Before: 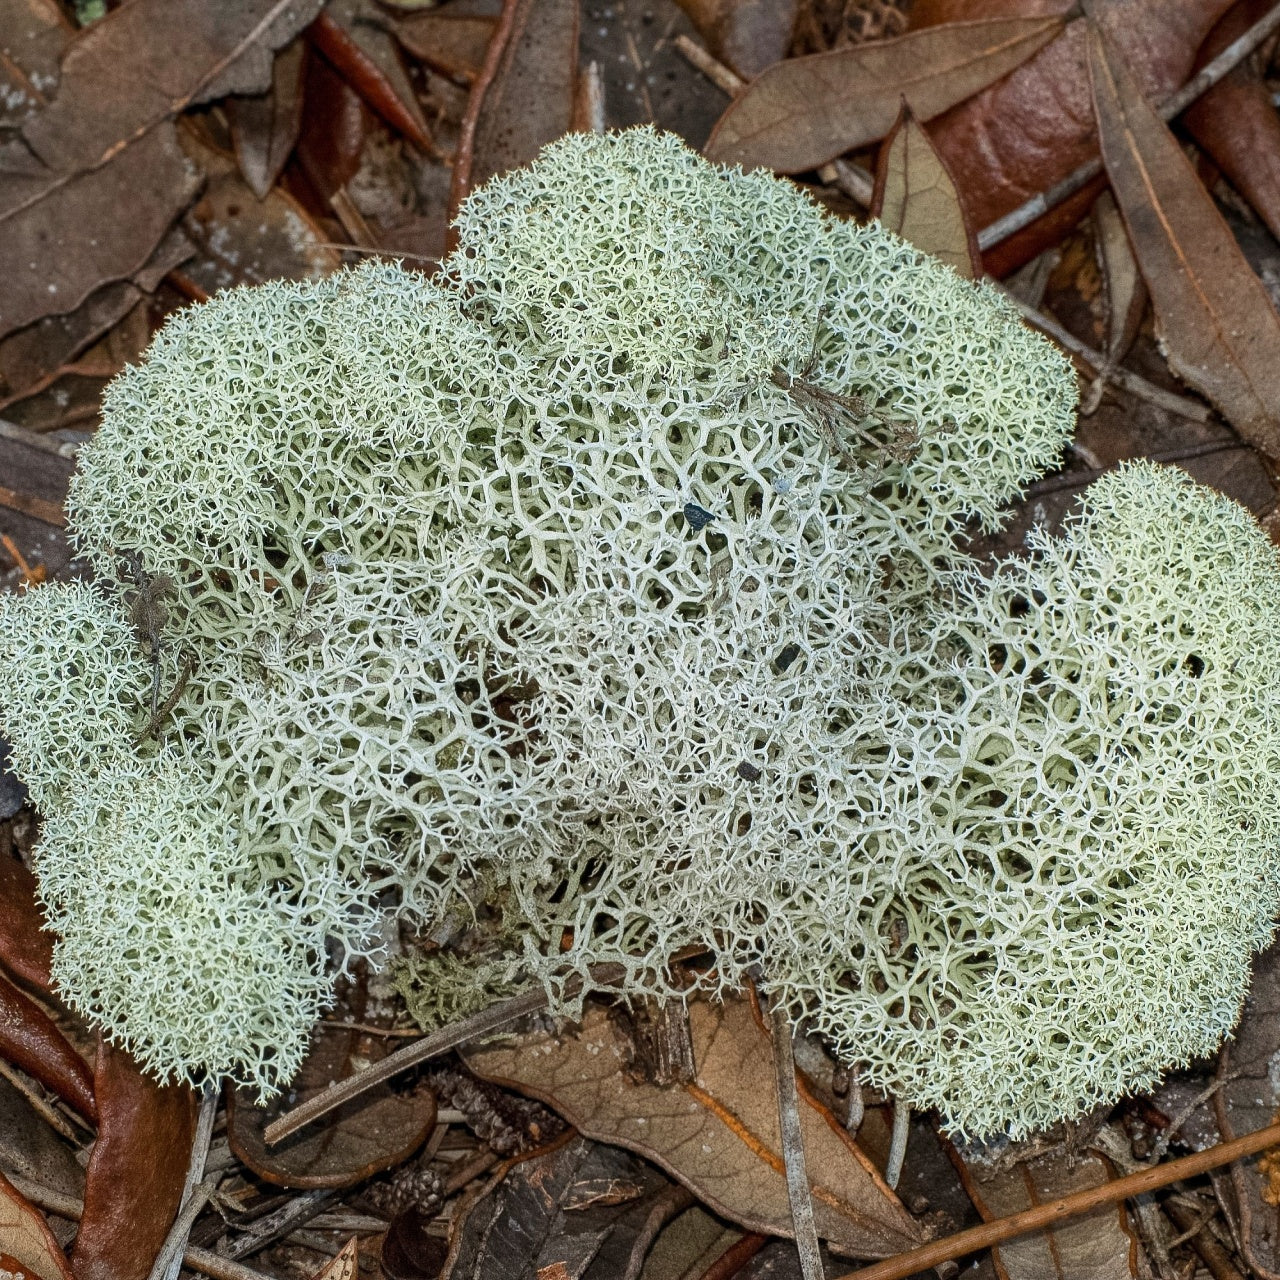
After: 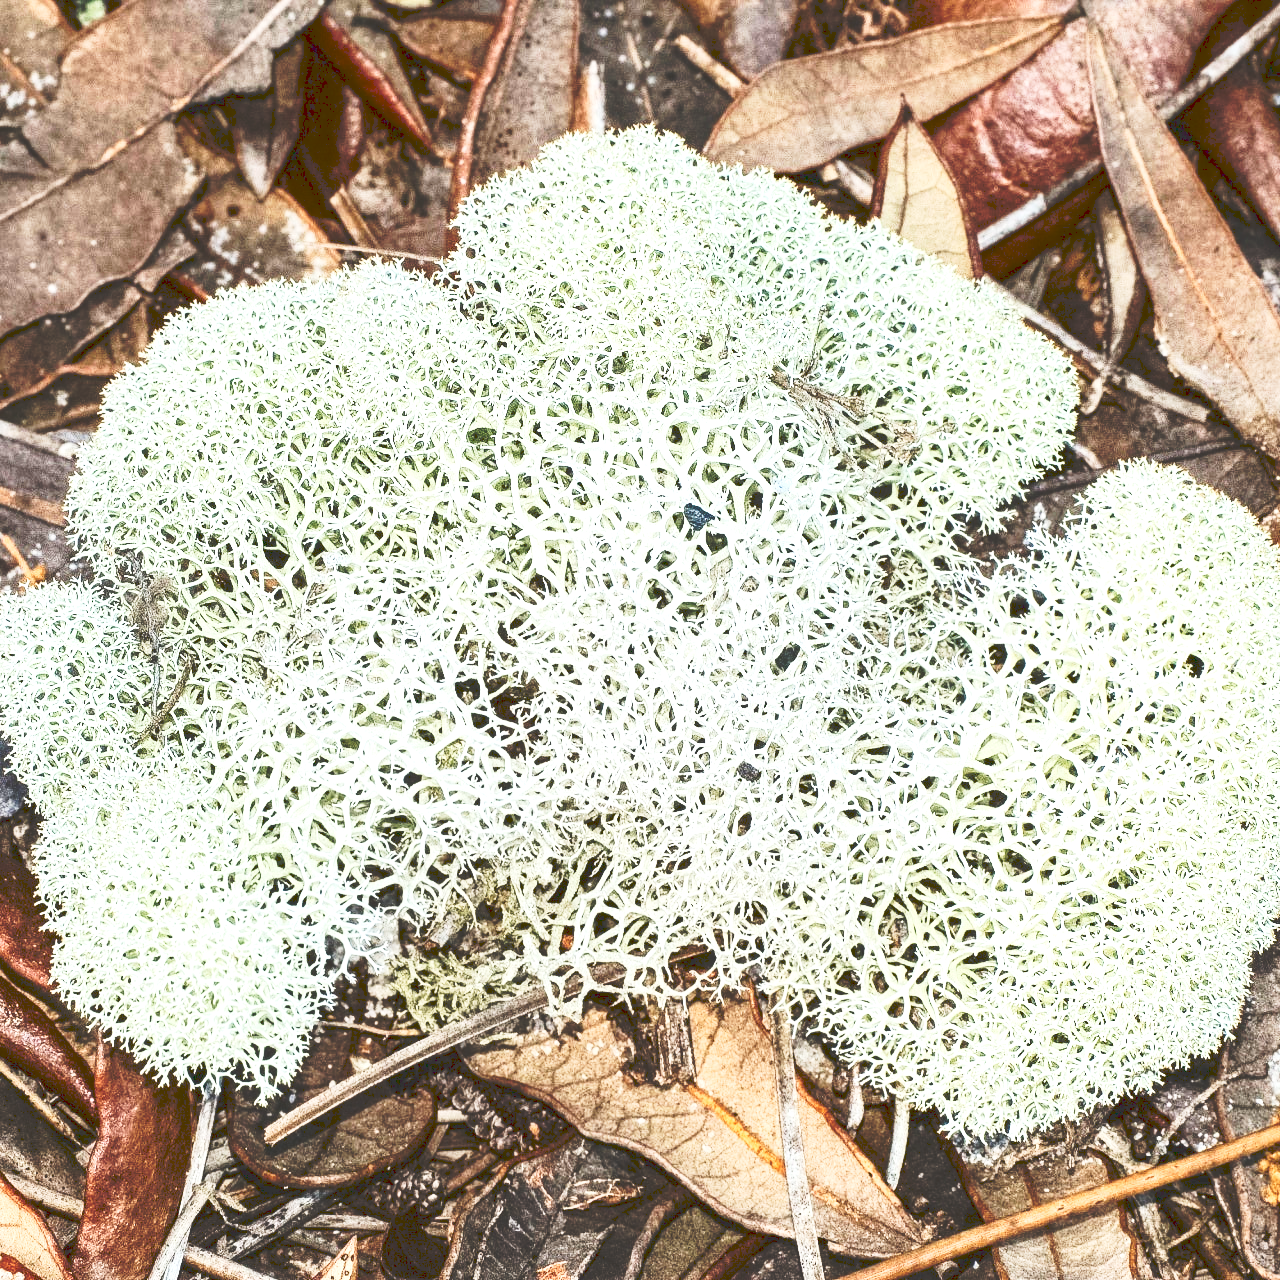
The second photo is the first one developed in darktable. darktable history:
exposure: black level correction 0, exposure 1.3 EV, compensate exposure bias true, compensate highlight preservation false
contrast brightness saturation: contrast 0.28
tone curve: curves: ch0 [(0, 0) (0.003, 0.203) (0.011, 0.203) (0.025, 0.21) (0.044, 0.22) (0.069, 0.231) (0.1, 0.243) (0.136, 0.255) (0.177, 0.277) (0.224, 0.305) (0.277, 0.346) (0.335, 0.412) (0.399, 0.492) (0.468, 0.571) (0.543, 0.658) (0.623, 0.75) (0.709, 0.837) (0.801, 0.905) (0.898, 0.955) (1, 1)], preserve colors none
